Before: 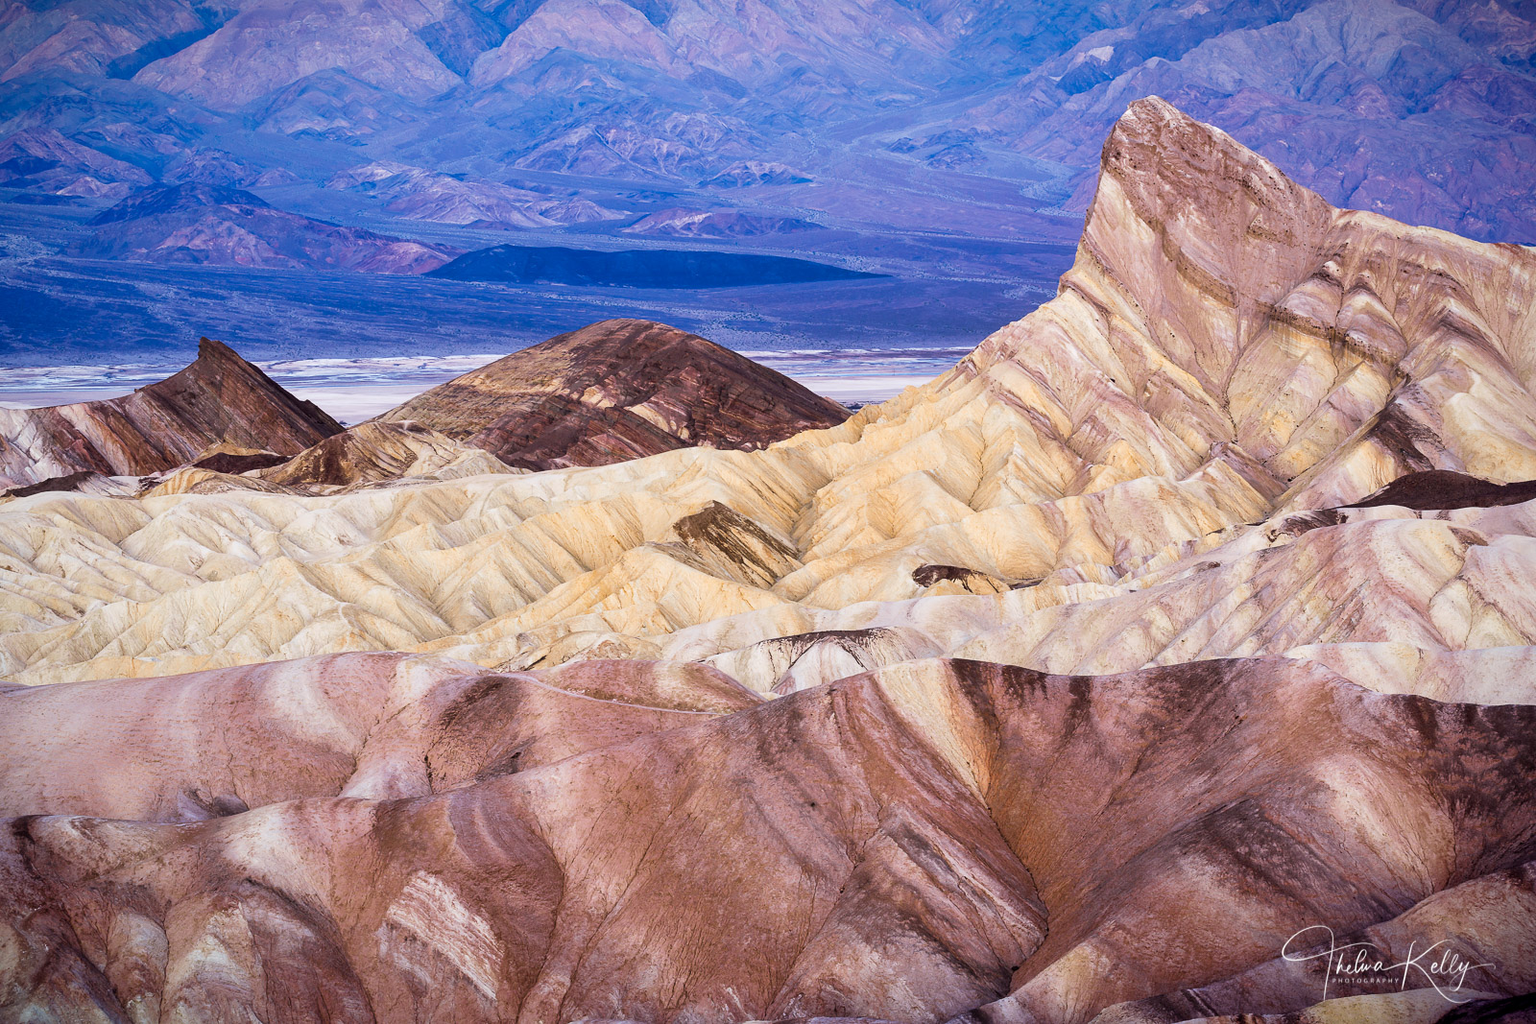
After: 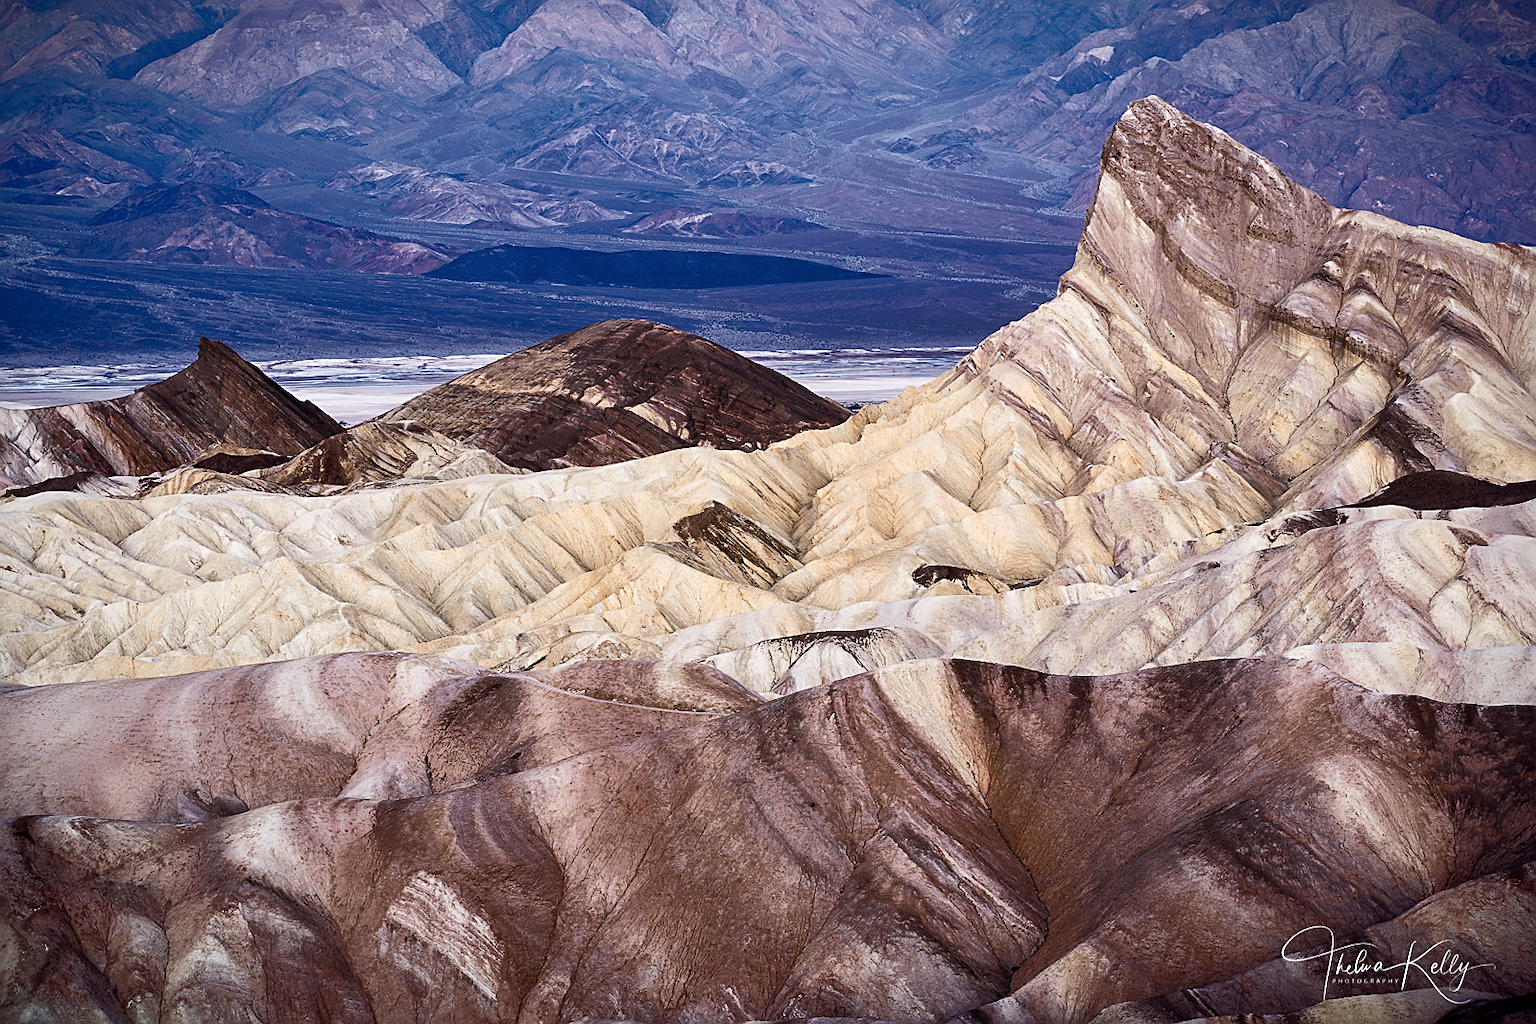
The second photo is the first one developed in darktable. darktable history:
color balance rgb: perceptual saturation grading › highlights -31.88%, perceptual saturation grading › mid-tones 5.8%, perceptual saturation grading › shadows 18.12%, perceptual brilliance grading › highlights 3.62%, perceptual brilliance grading › mid-tones -18.12%, perceptual brilliance grading › shadows -41.3%
sharpen: on, module defaults
